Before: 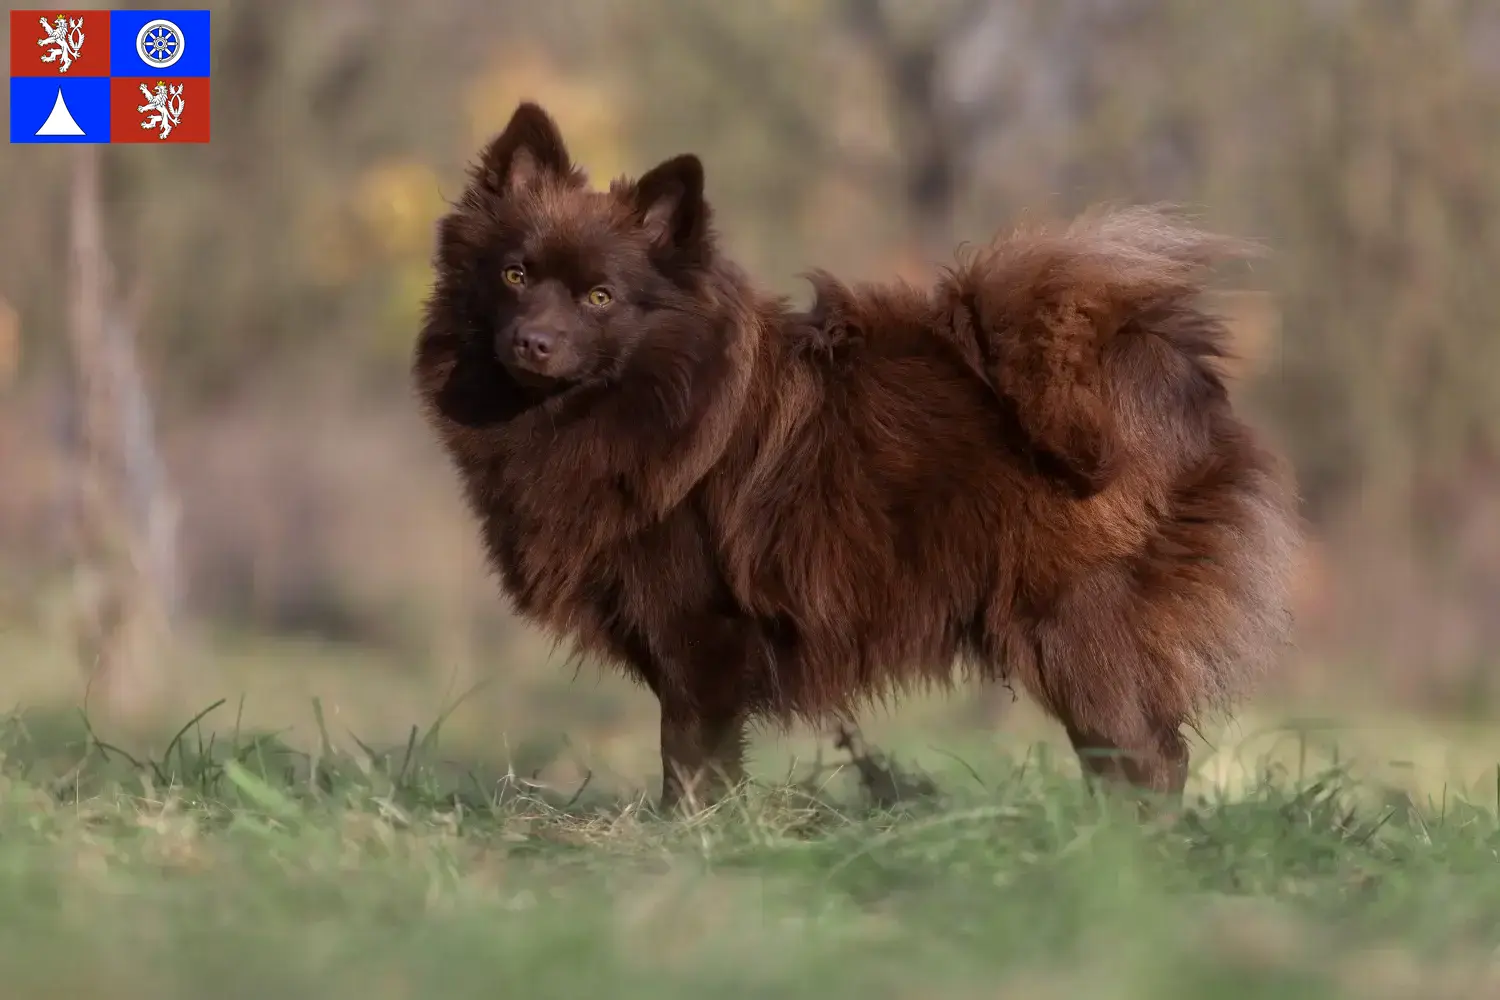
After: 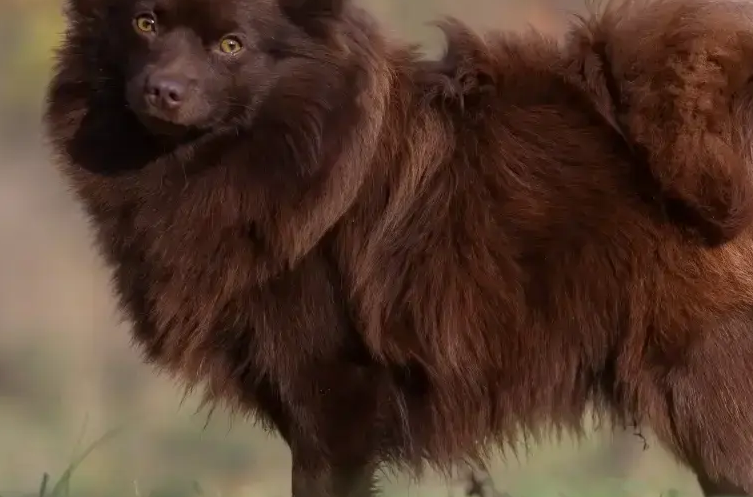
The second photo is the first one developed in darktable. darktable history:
exposure: compensate highlight preservation false
crop: left 24.66%, top 25.233%, right 25.087%, bottom 25.023%
